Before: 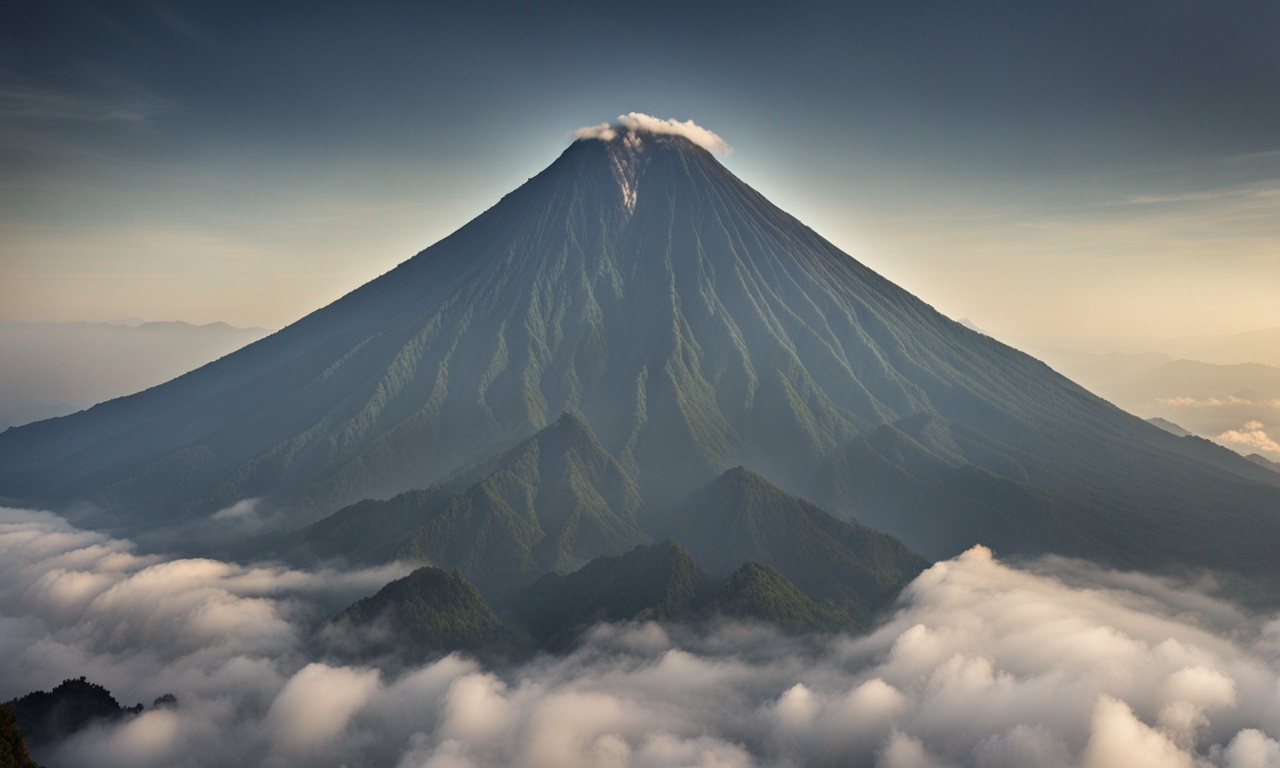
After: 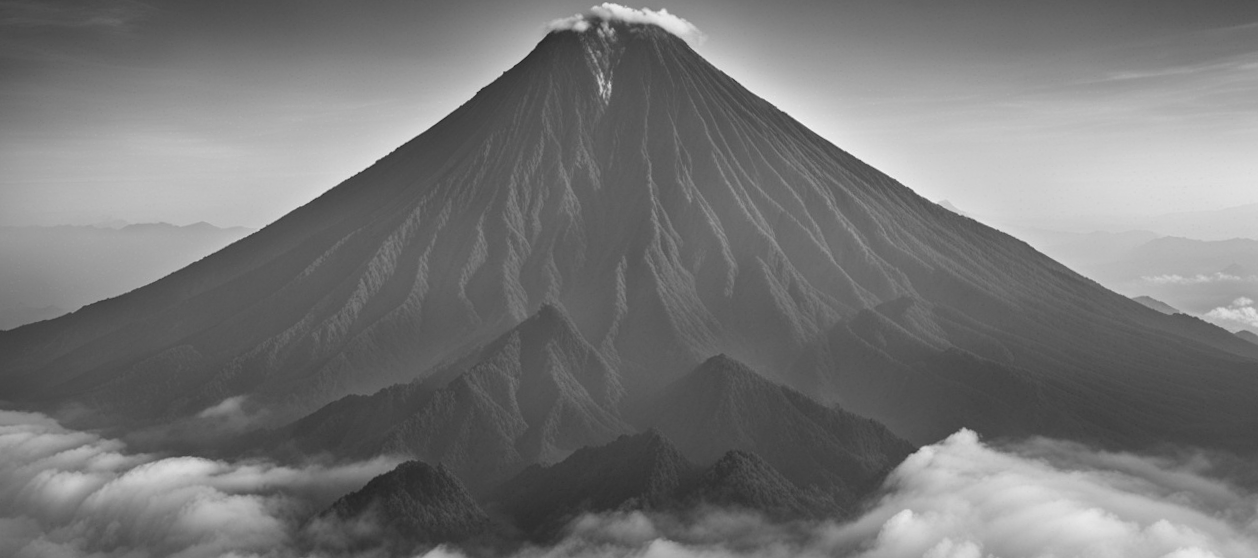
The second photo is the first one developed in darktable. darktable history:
crop and rotate: top 12.5%, bottom 12.5%
rotate and perspective: rotation -1.32°, lens shift (horizontal) -0.031, crop left 0.015, crop right 0.985, crop top 0.047, crop bottom 0.982
contrast brightness saturation: saturation -1
local contrast: highlights 100%, shadows 100%, detail 120%, midtone range 0.2
